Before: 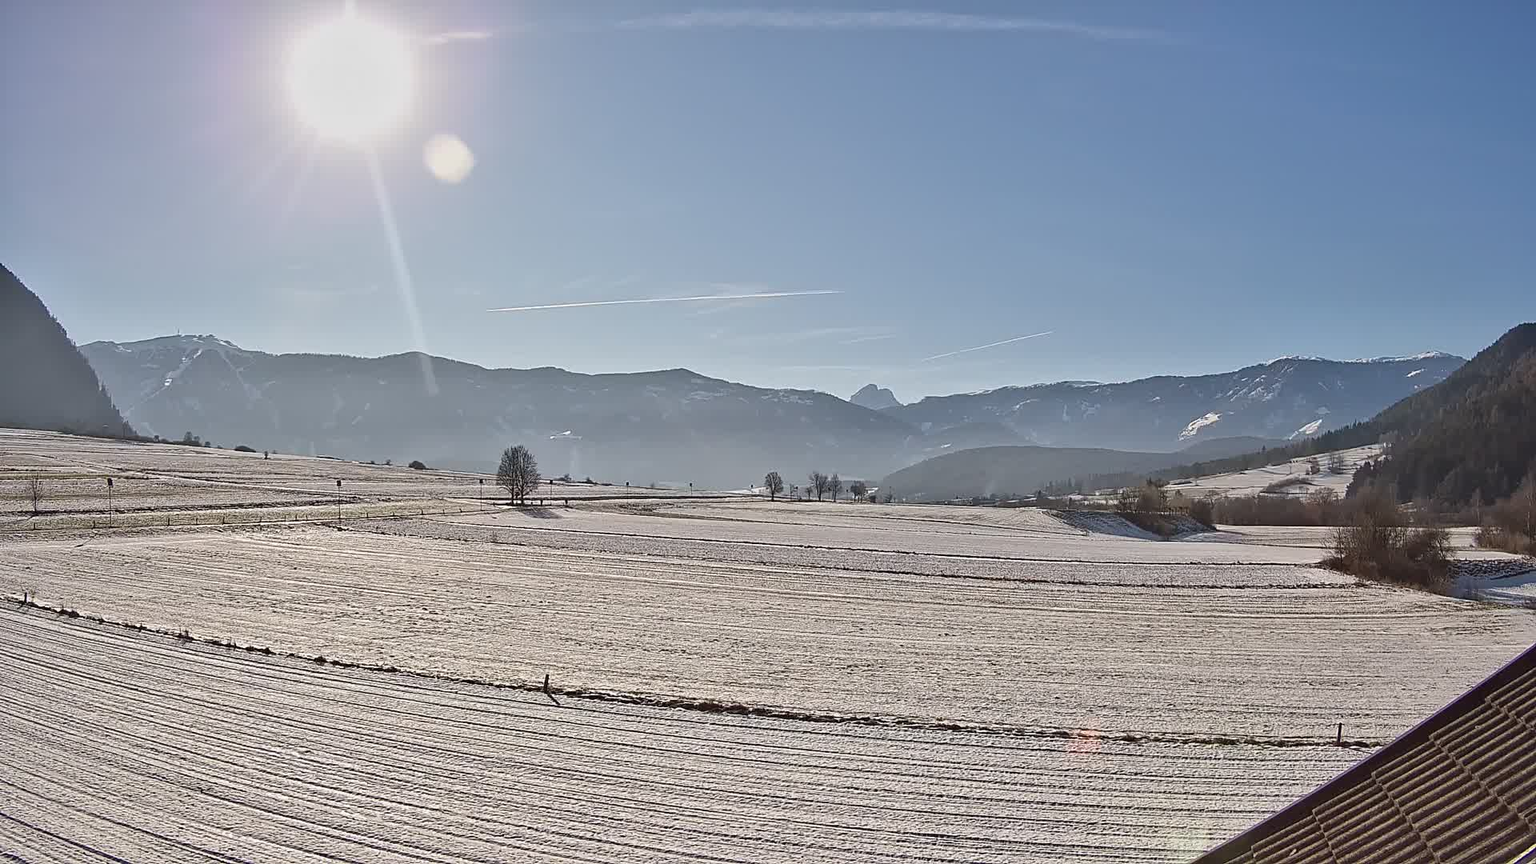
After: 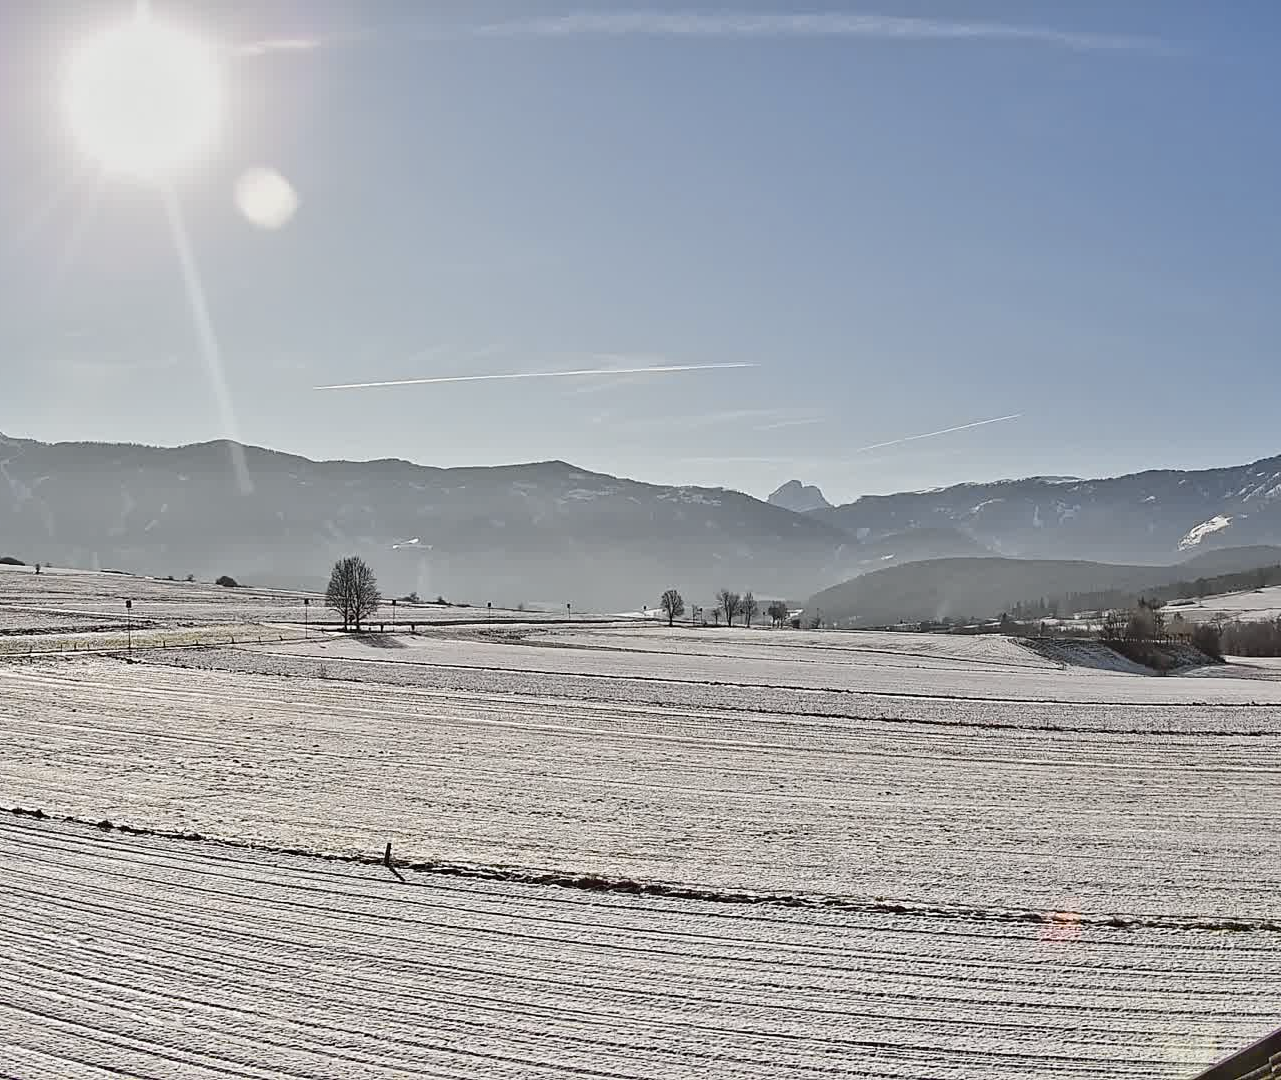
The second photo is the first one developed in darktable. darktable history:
crop: left 15.417%, right 17.844%
contrast brightness saturation: saturation -0.056
tone curve: curves: ch0 [(0, 0) (0.037, 0.025) (0.131, 0.093) (0.275, 0.256) (0.497, 0.51) (0.617, 0.643) (0.704, 0.732) (0.813, 0.832) (0.911, 0.925) (0.997, 0.995)]; ch1 [(0, 0) (0.301, 0.3) (0.444, 0.45) (0.493, 0.495) (0.507, 0.503) (0.534, 0.533) (0.582, 0.58) (0.658, 0.693) (0.746, 0.77) (1, 1)]; ch2 [(0, 0) (0.246, 0.233) (0.36, 0.352) (0.415, 0.418) (0.476, 0.492) (0.502, 0.504) (0.525, 0.518) (0.539, 0.544) (0.586, 0.602) (0.634, 0.651) (0.706, 0.727) (0.853, 0.852) (1, 0.951)], color space Lab, independent channels, preserve colors none
